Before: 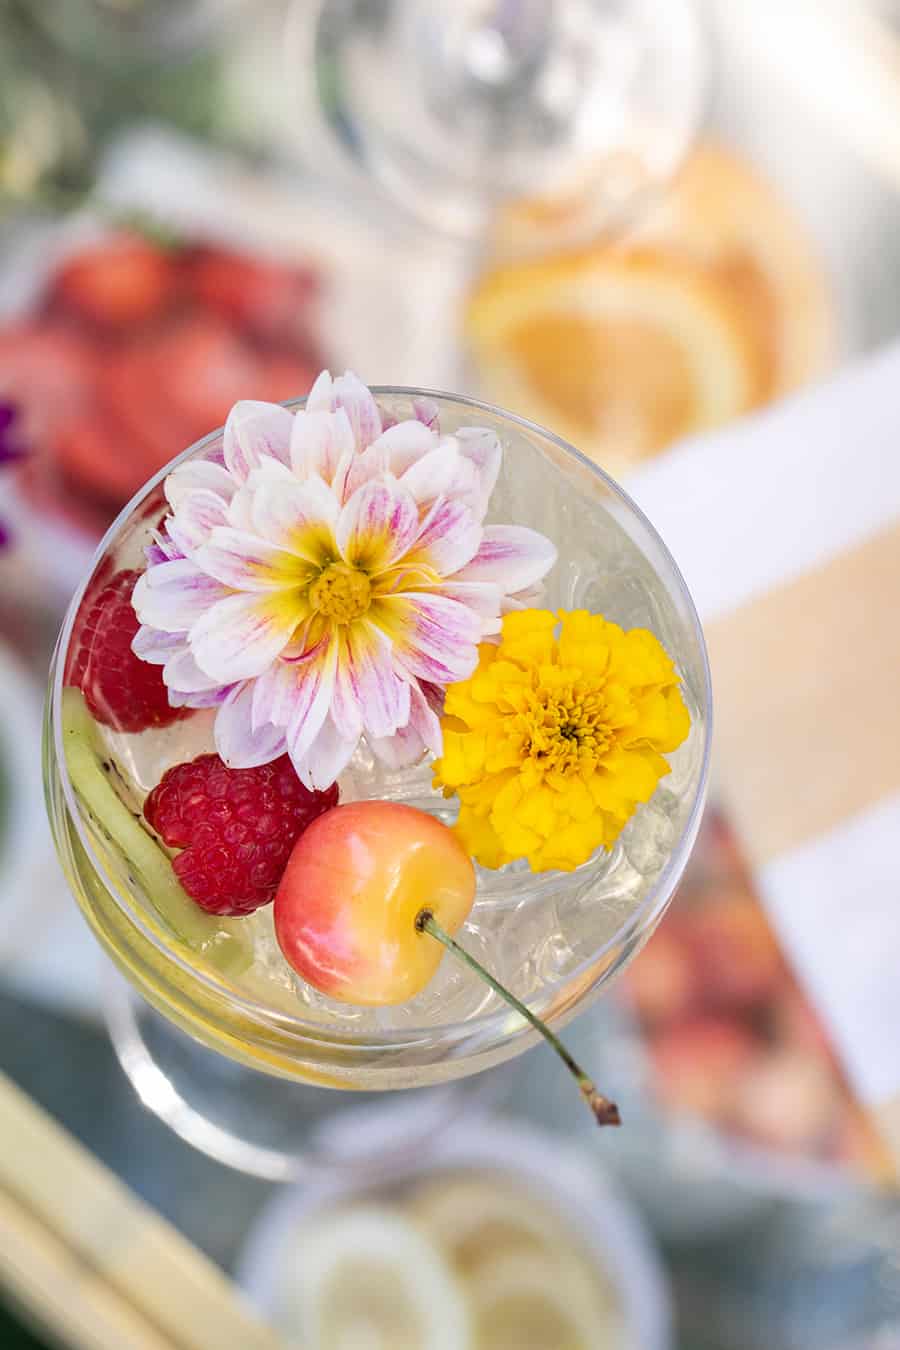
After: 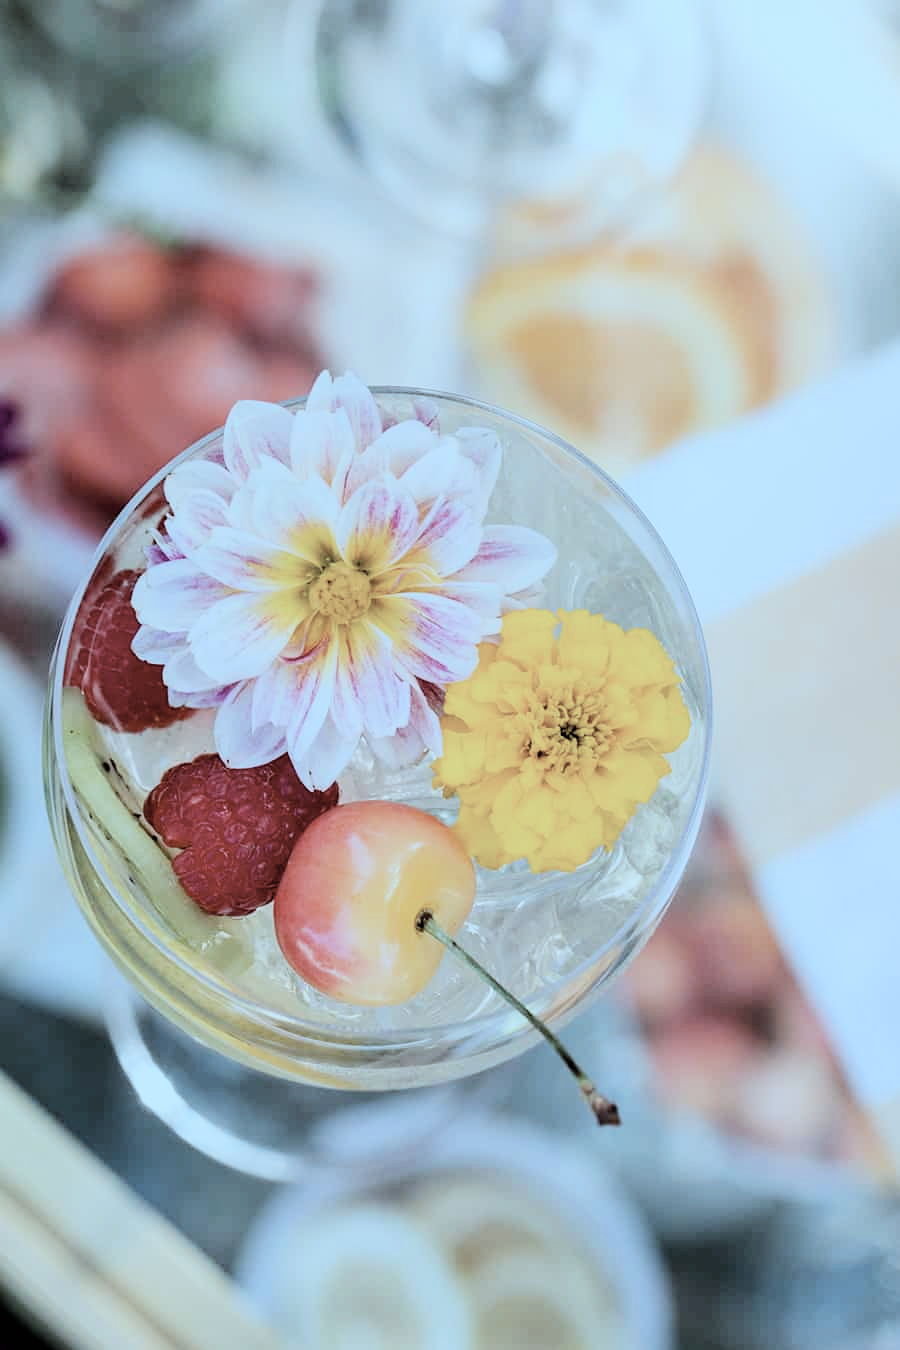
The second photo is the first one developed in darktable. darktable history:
exposure: black level correction 0.012, compensate highlight preservation false
local contrast: mode bilateral grid, contrast 100, coarseness 99, detail 92%, midtone range 0.2
color correction: highlights a* -10.62, highlights b* -18.77
filmic rgb: black relative exposure -5.07 EV, white relative exposure 3.95 EV, hardness 2.89, contrast 1.301, highlights saturation mix -8.66%, color science v6 (2022)
contrast brightness saturation: contrast 0.097, saturation -0.358
